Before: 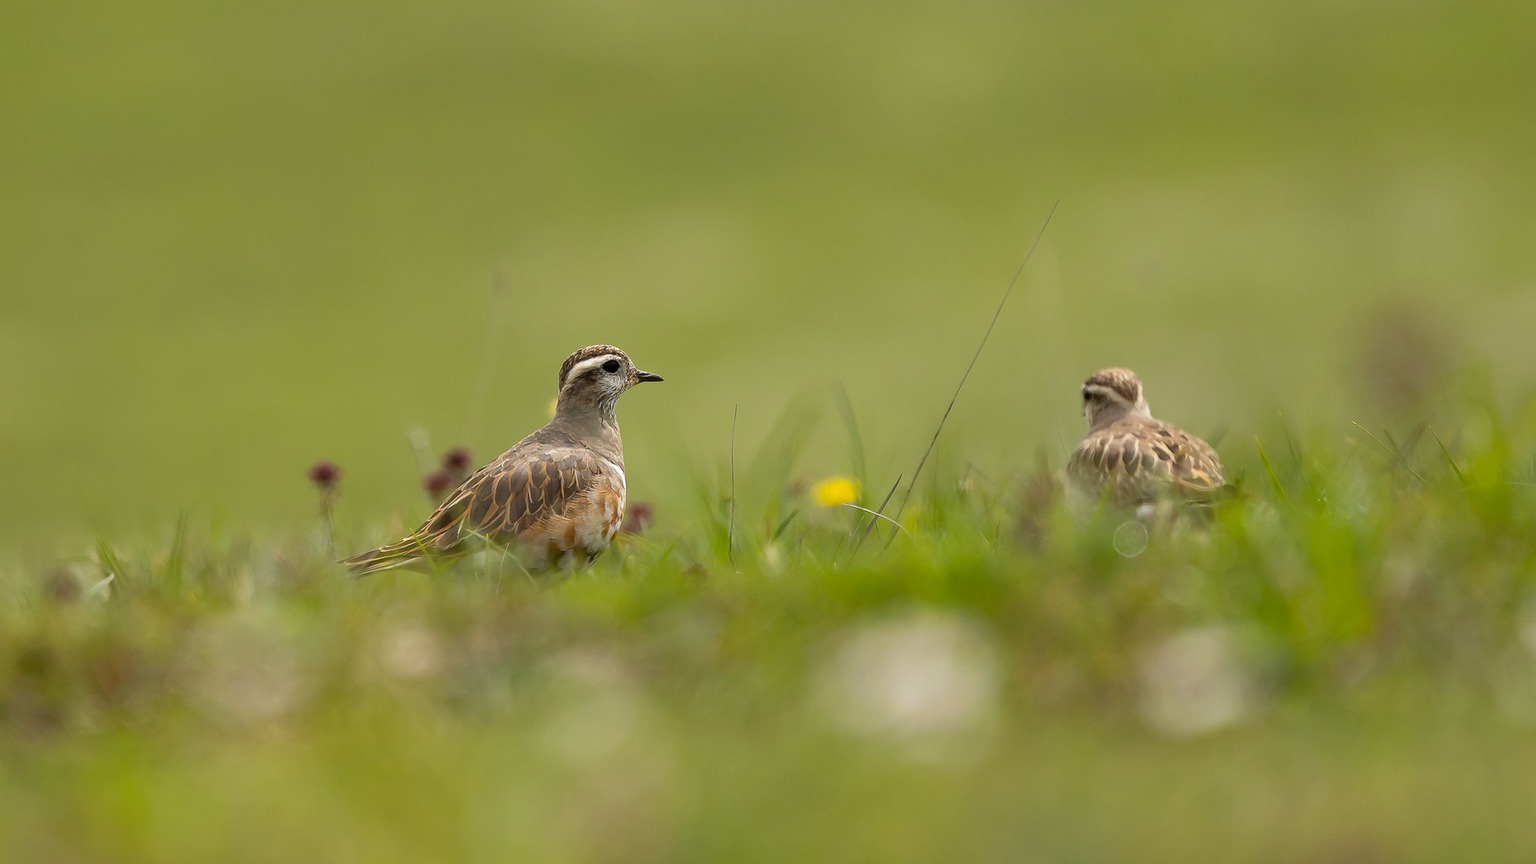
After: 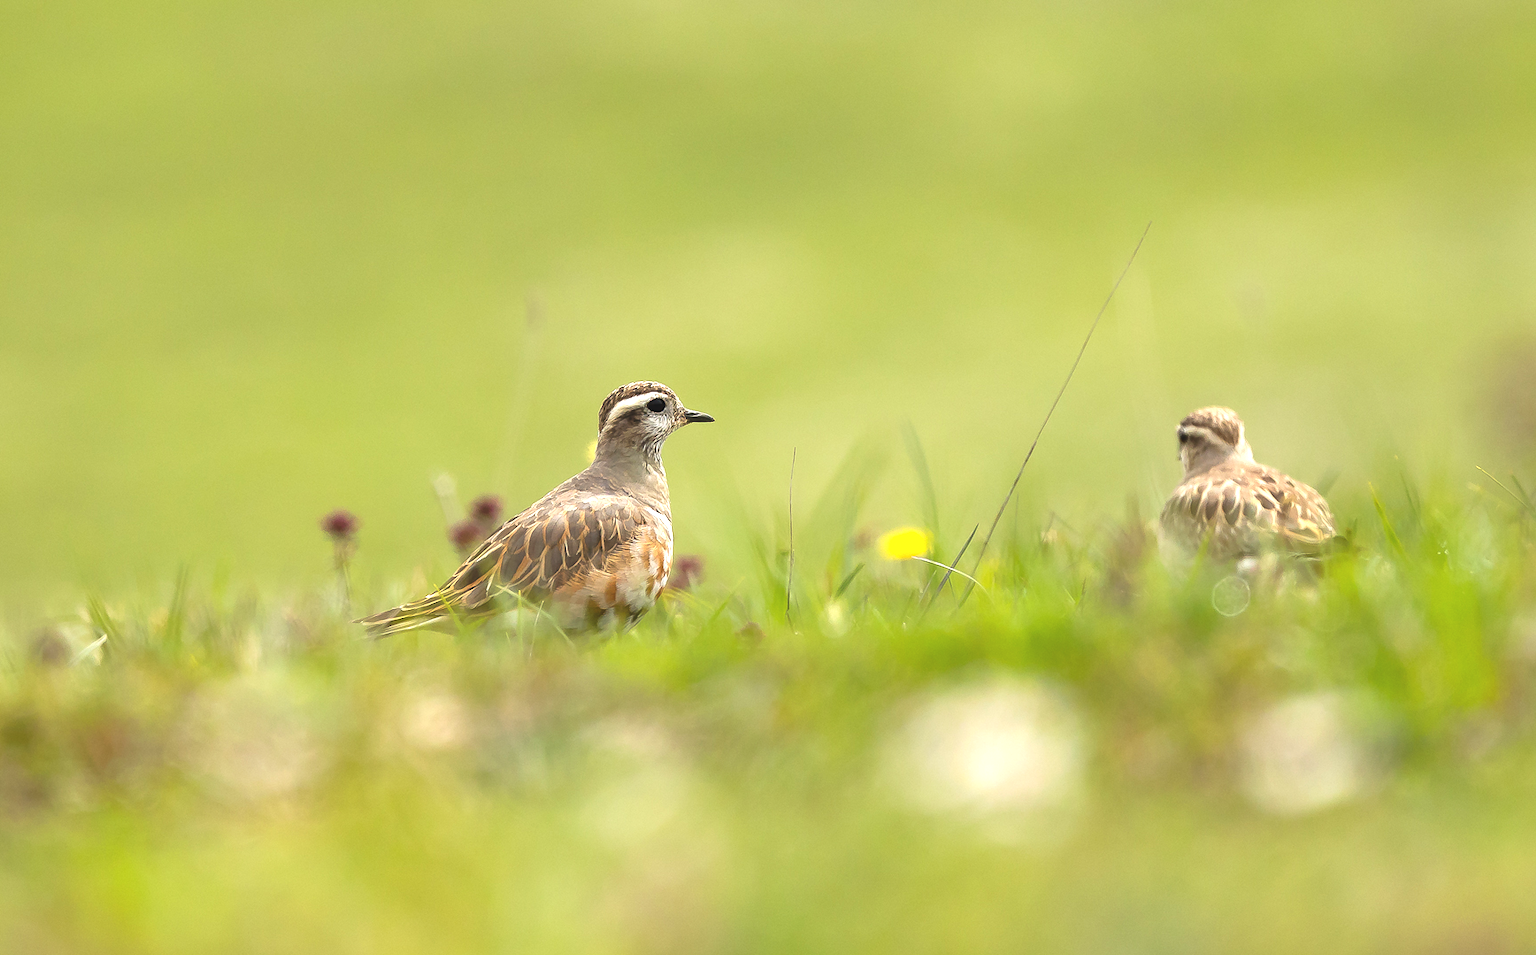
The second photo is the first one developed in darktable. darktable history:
crop and rotate: left 1.178%, right 8.375%
exposure: black level correction -0.005, exposure 1.007 EV, compensate highlight preservation false
